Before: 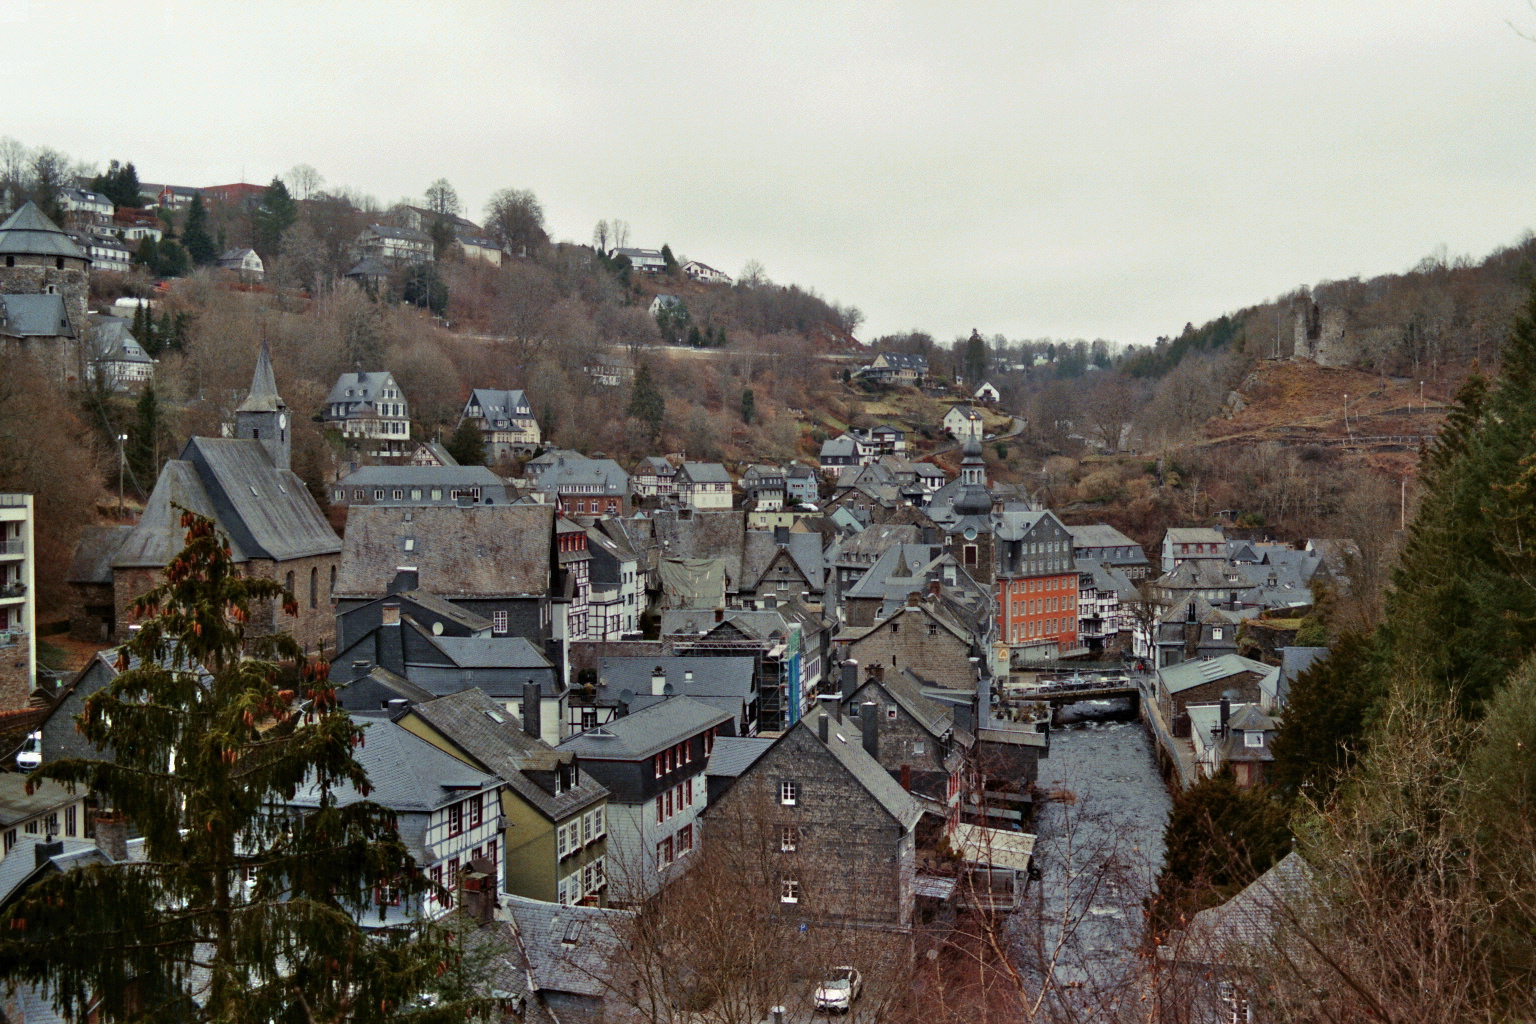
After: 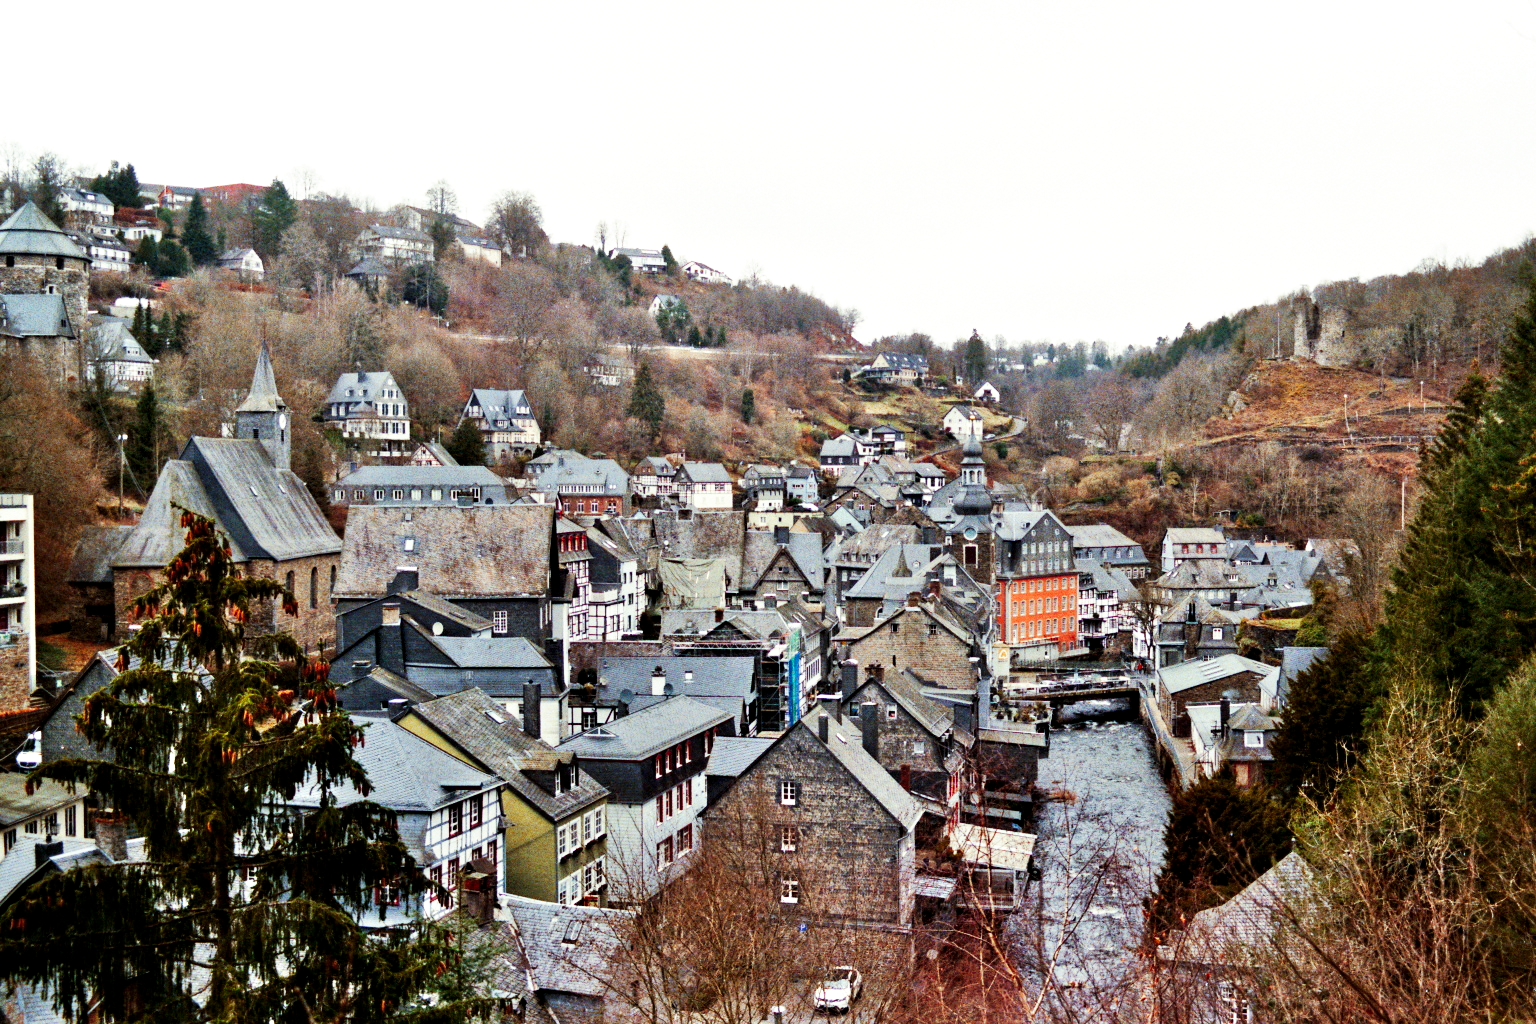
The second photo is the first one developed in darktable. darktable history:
base curve: curves: ch0 [(0, 0) (0.007, 0.004) (0.027, 0.03) (0.046, 0.07) (0.207, 0.54) (0.442, 0.872) (0.673, 0.972) (1, 1)], preserve colors none
local contrast: highlights 100%, shadows 101%, detail 119%, midtone range 0.2
